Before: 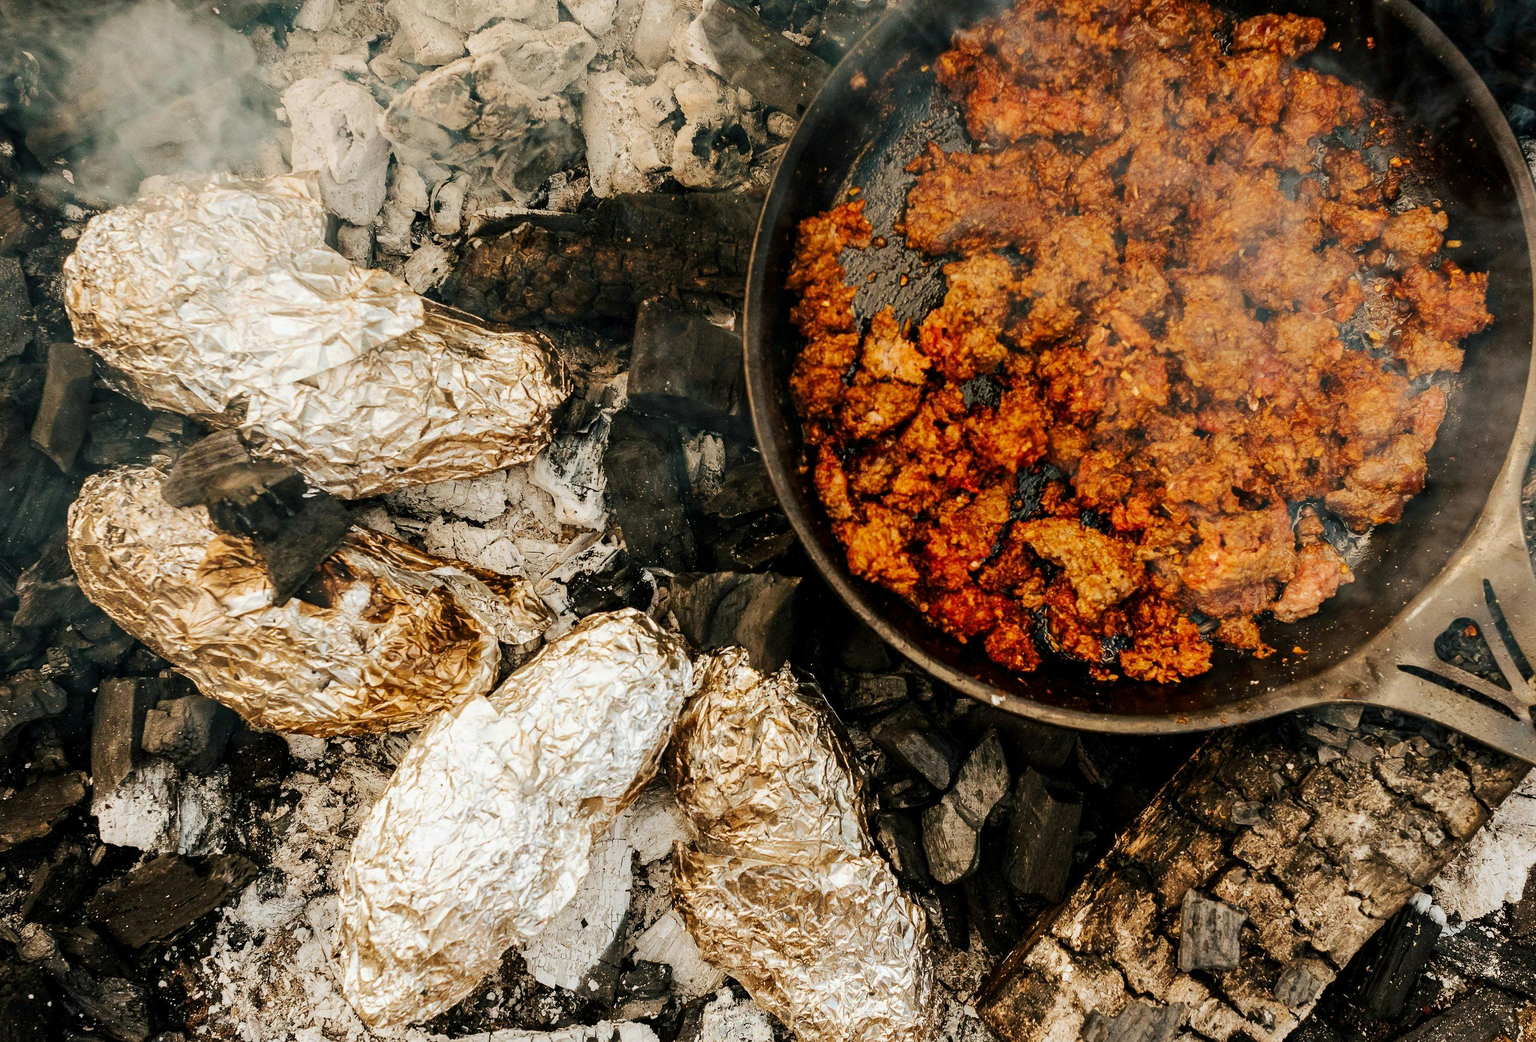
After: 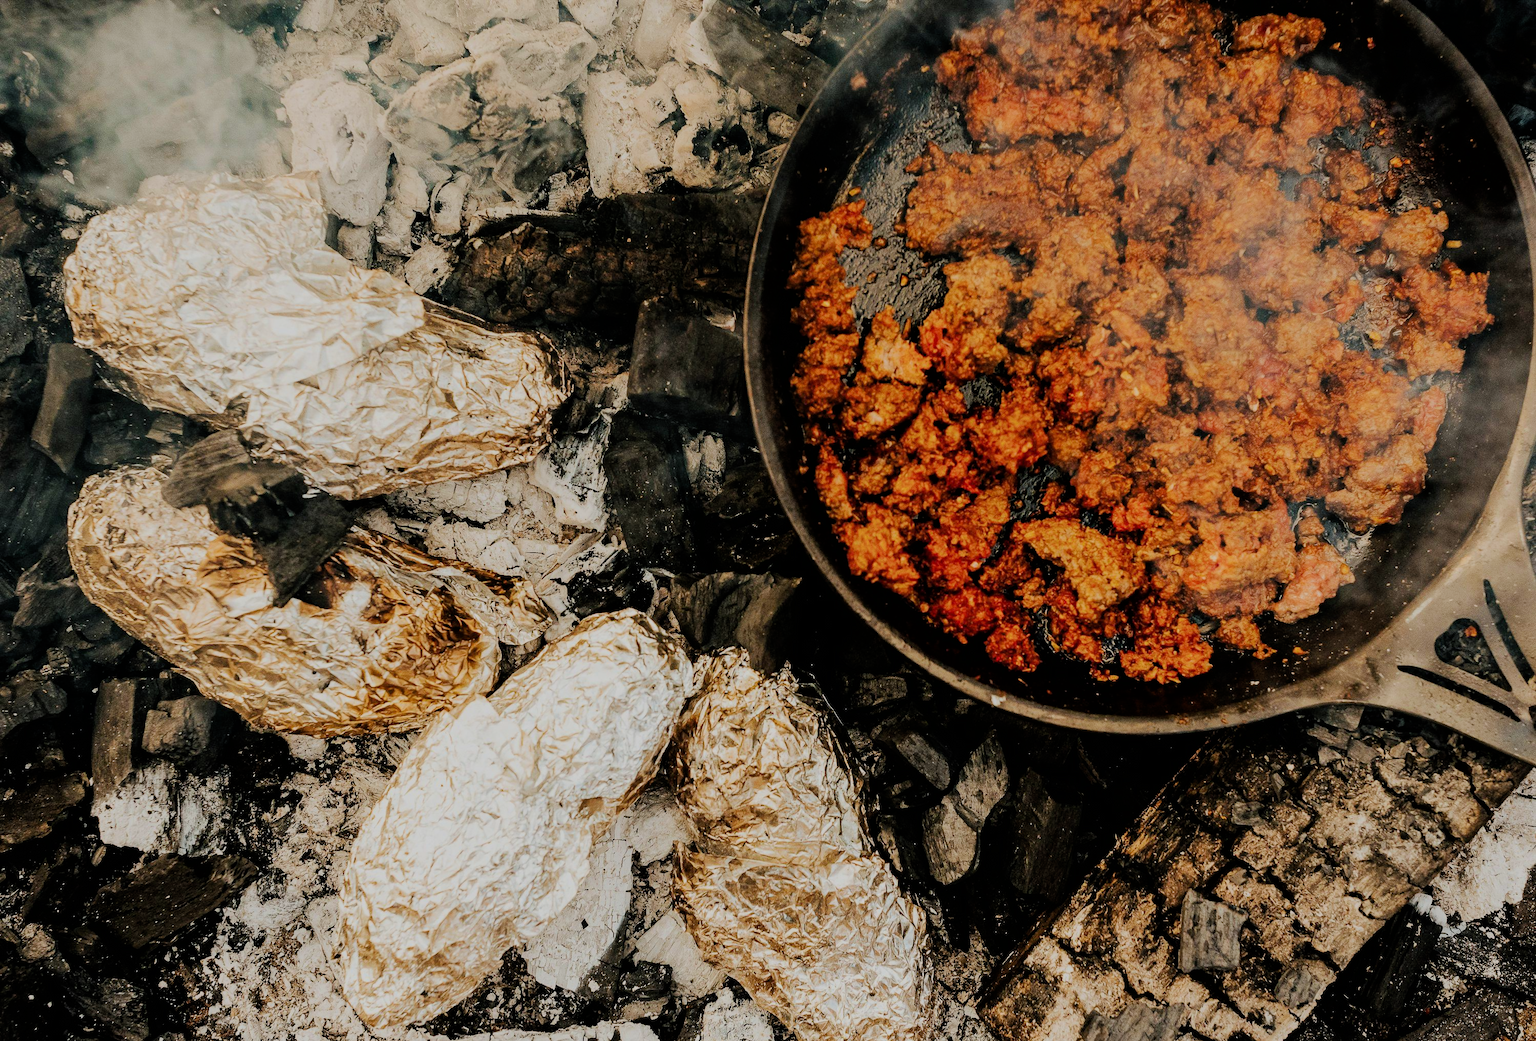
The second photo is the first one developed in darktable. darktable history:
crop: bottom 0.053%
filmic rgb: black relative exposure -7.1 EV, white relative exposure 5.39 EV, hardness 3.02
